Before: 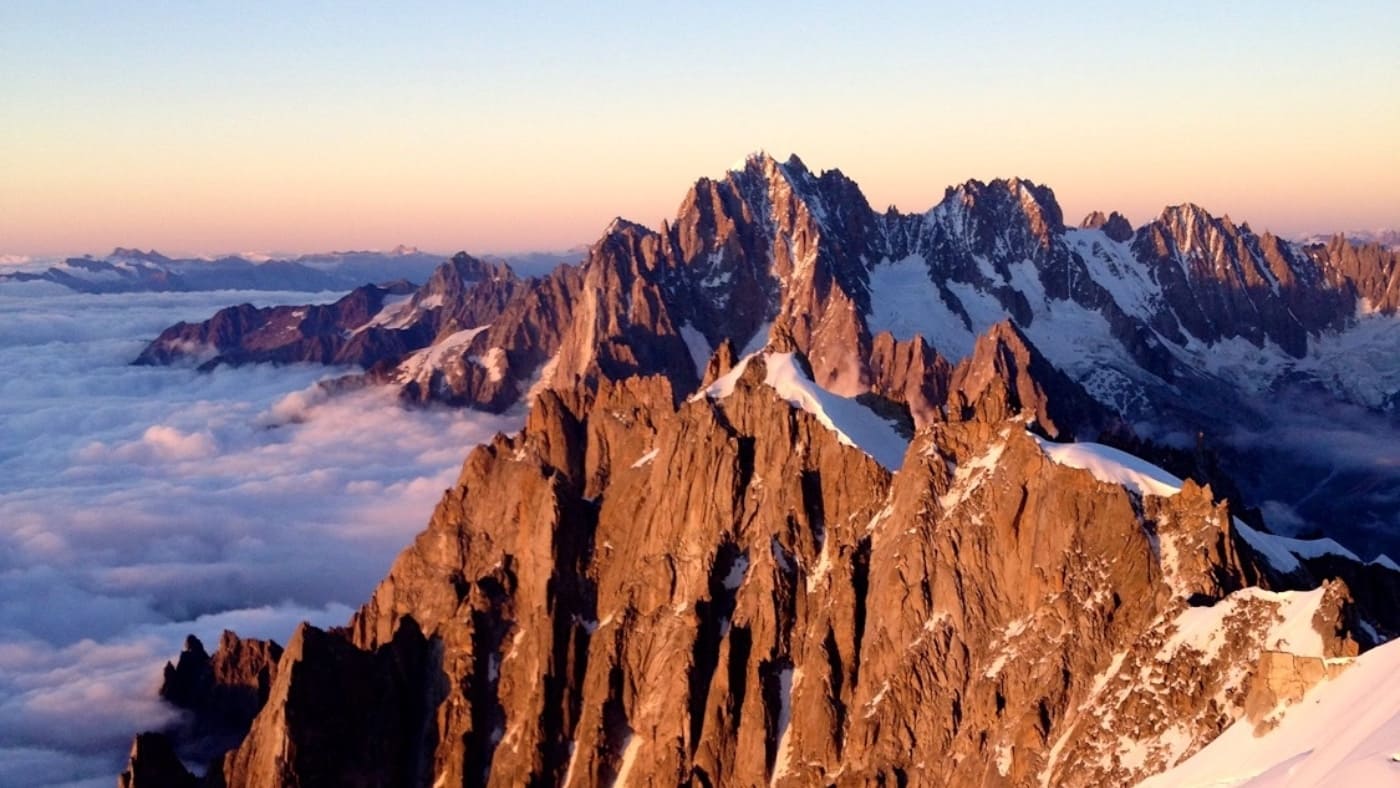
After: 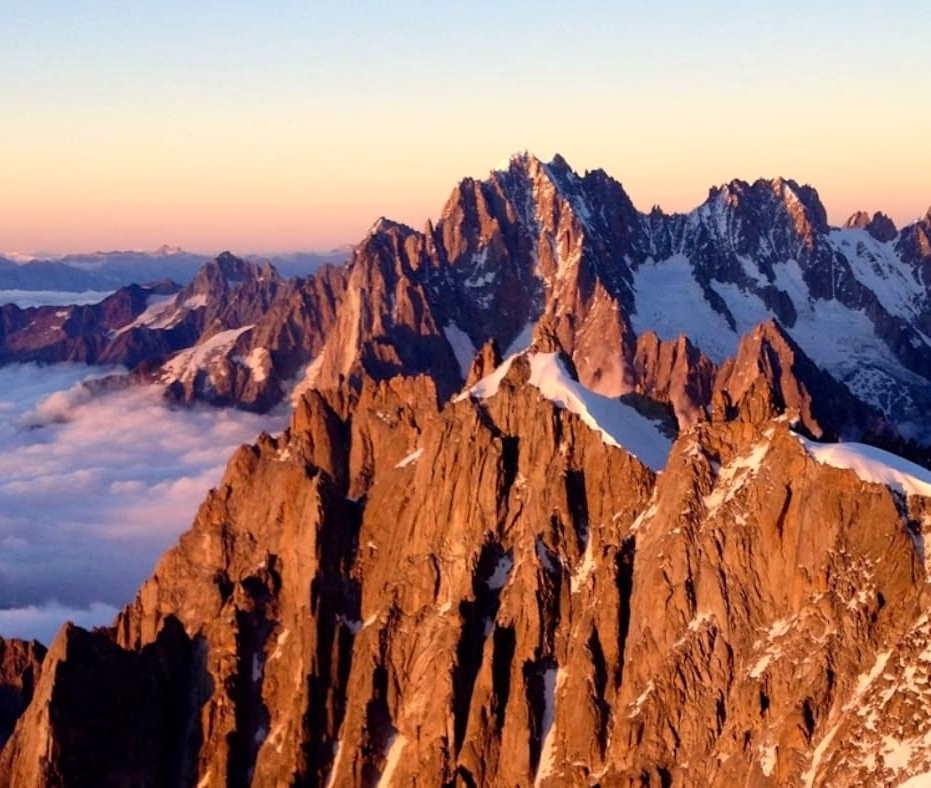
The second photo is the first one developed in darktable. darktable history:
white balance: emerald 1
color correction: highlights a* 0.816, highlights b* 2.78, saturation 1.1
crop: left 16.899%, right 16.556%
